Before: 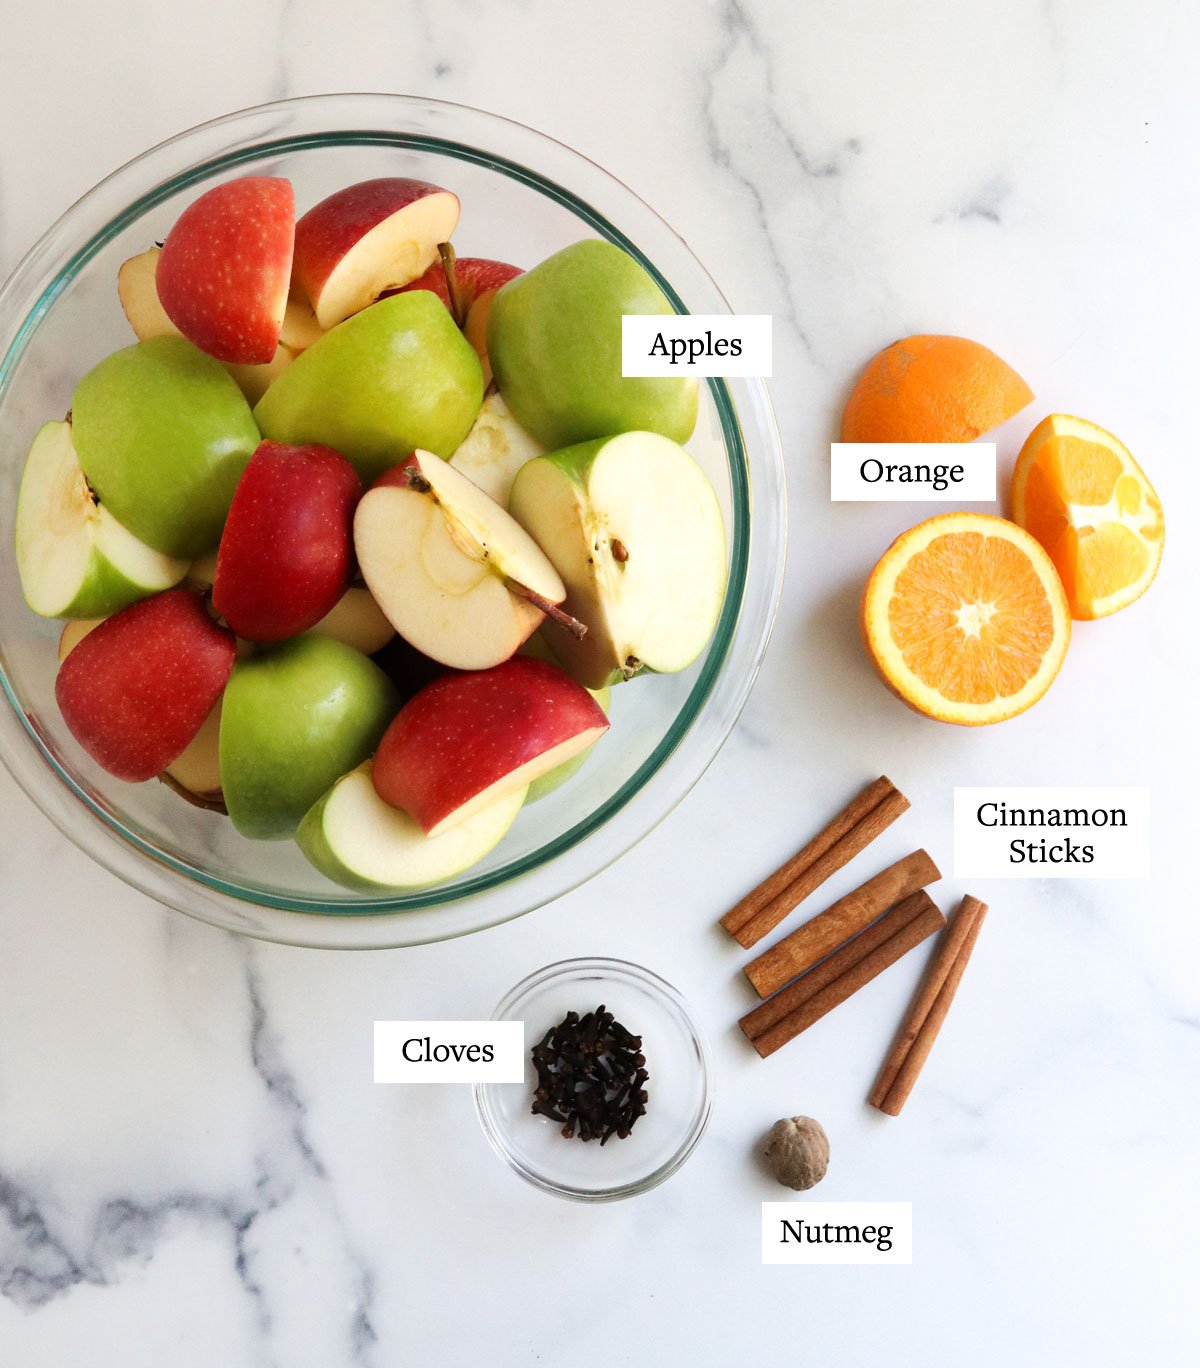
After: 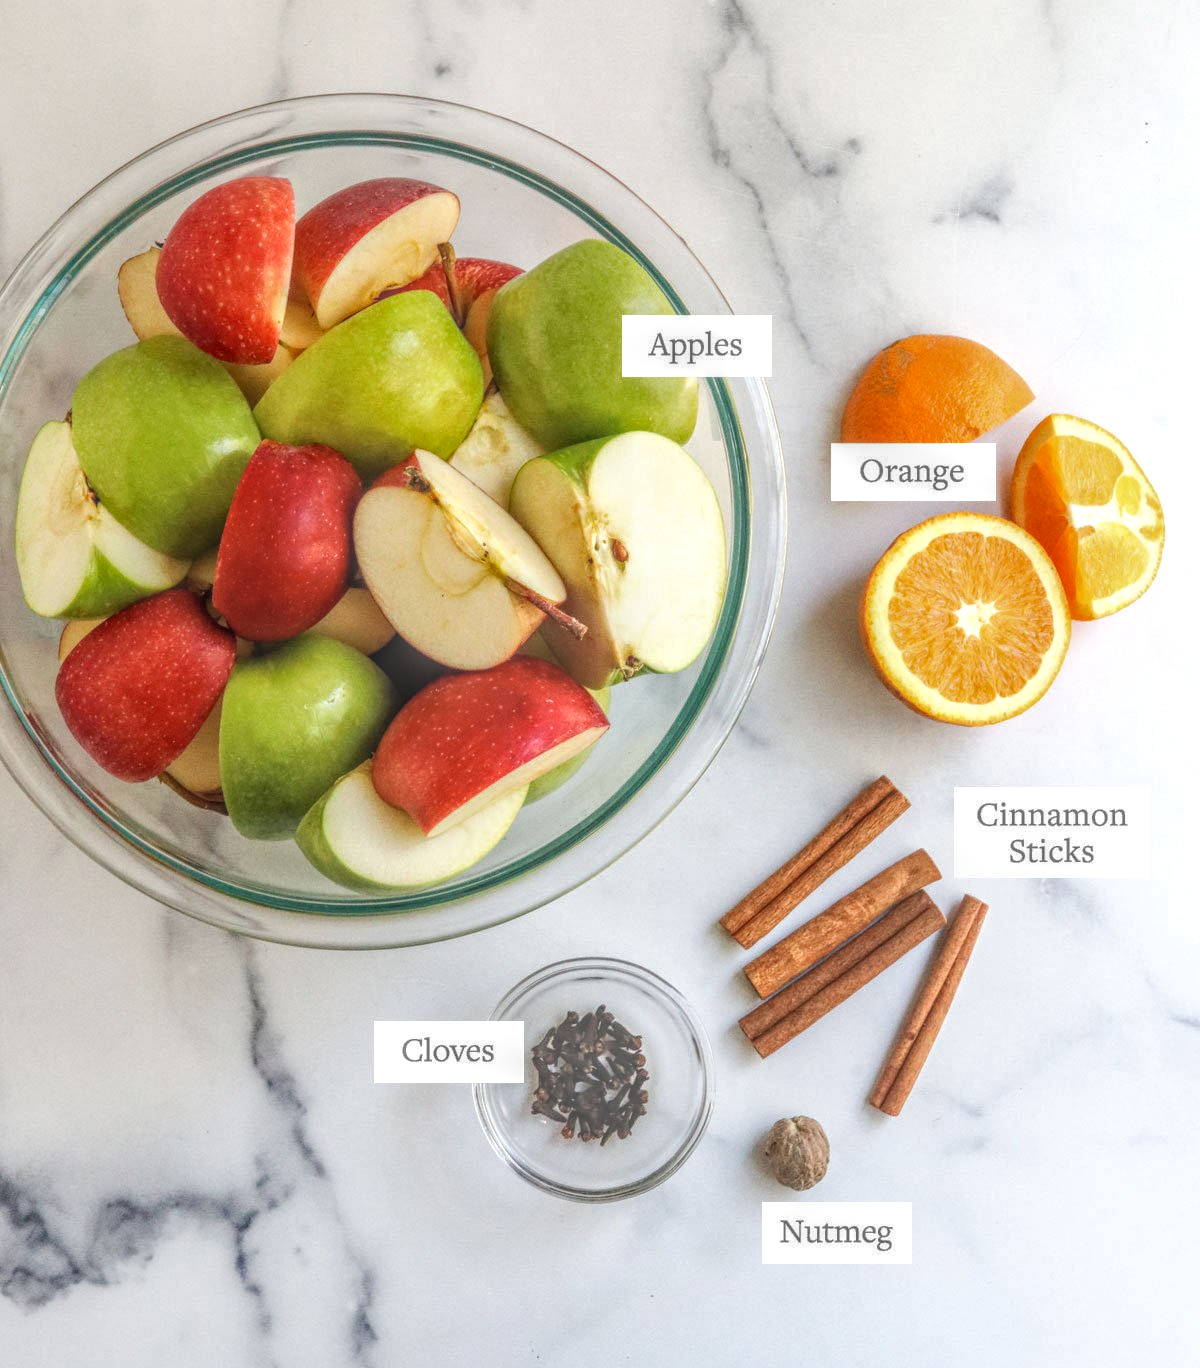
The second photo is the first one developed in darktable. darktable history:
tone equalizer: smoothing diameter 24.81%, edges refinement/feathering 6.88, preserve details guided filter
local contrast: highlights 2%, shadows 2%, detail 199%, midtone range 0.245
